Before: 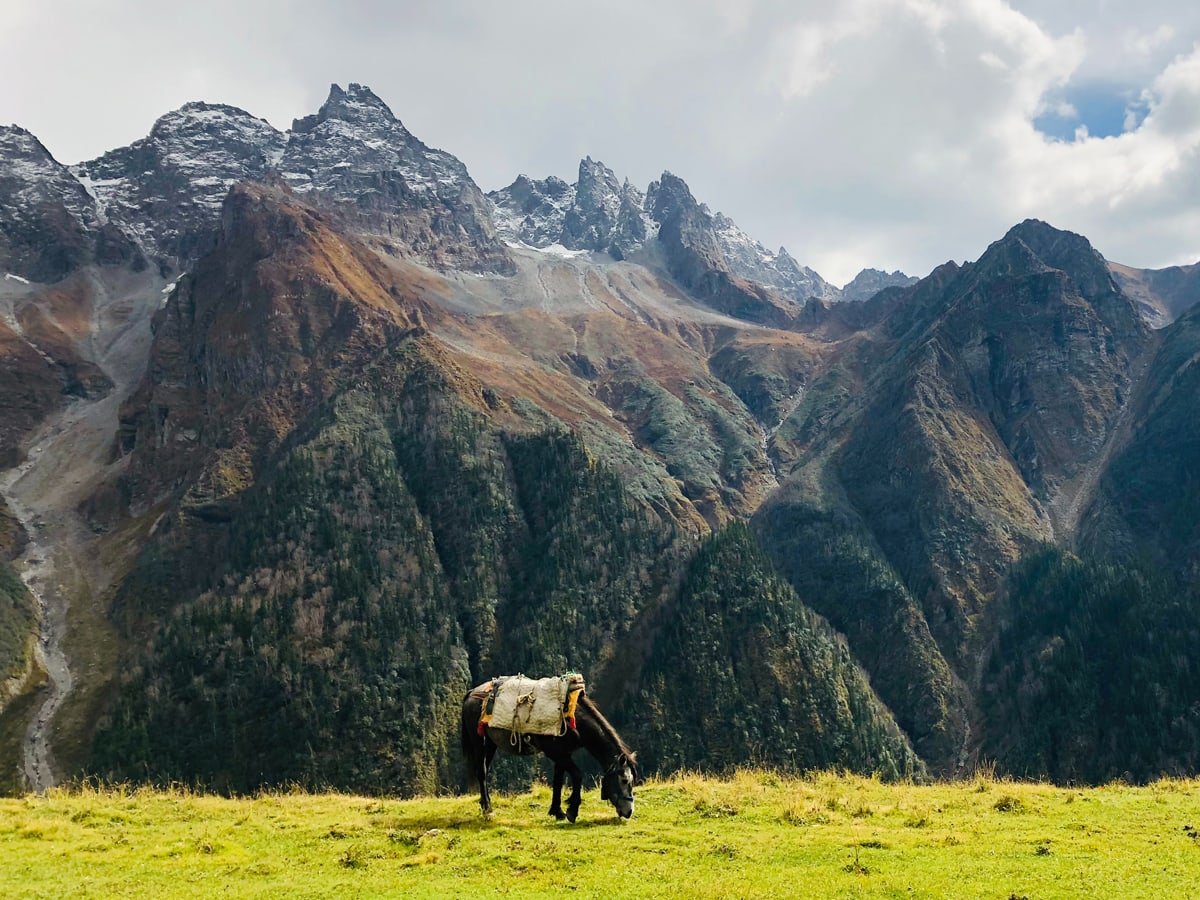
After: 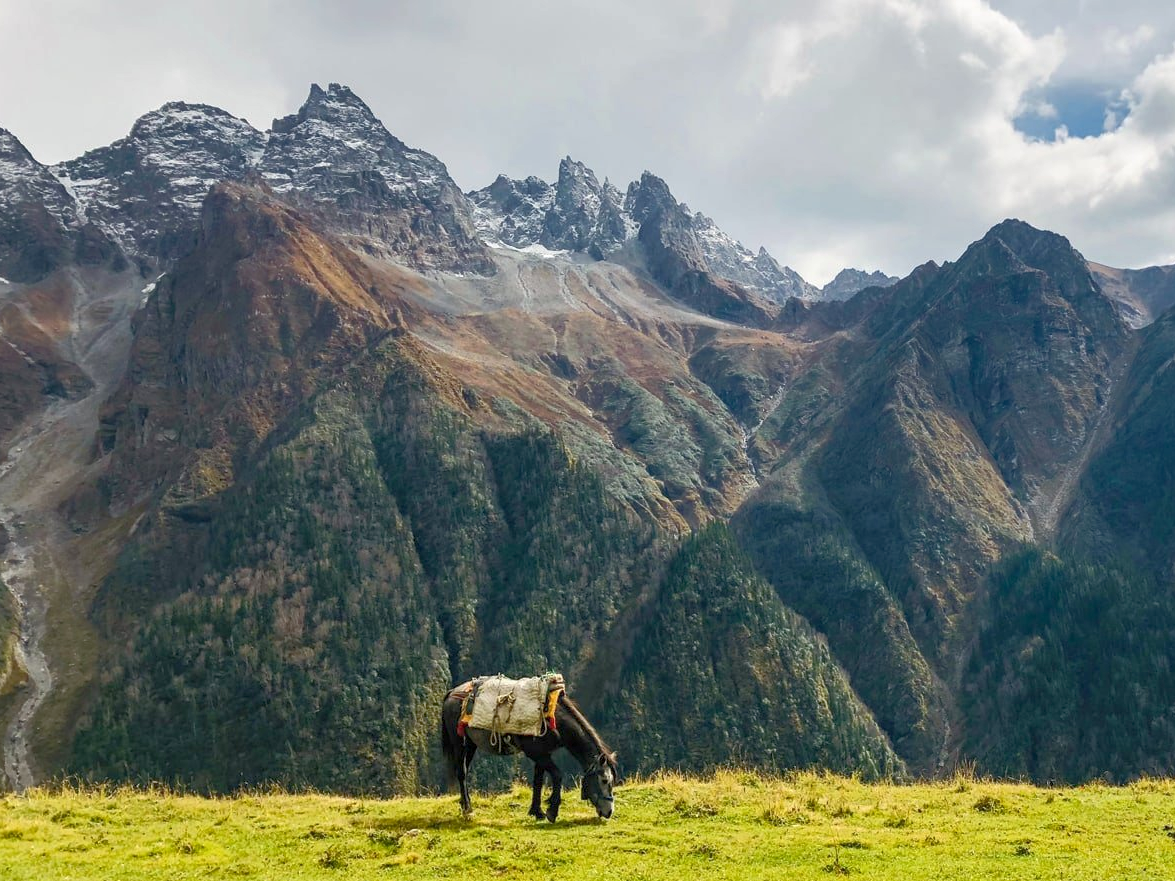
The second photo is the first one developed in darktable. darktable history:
local contrast: on, module defaults
crop: left 1.743%, right 0.268%, bottom 2.011%
rgb curve: curves: ch0 [(0, 0) (0.072, 0.166) (0.217, 0.293) (0.414, 0.42) (1, 1)], compensate middle gray true, preserve colors basic power
